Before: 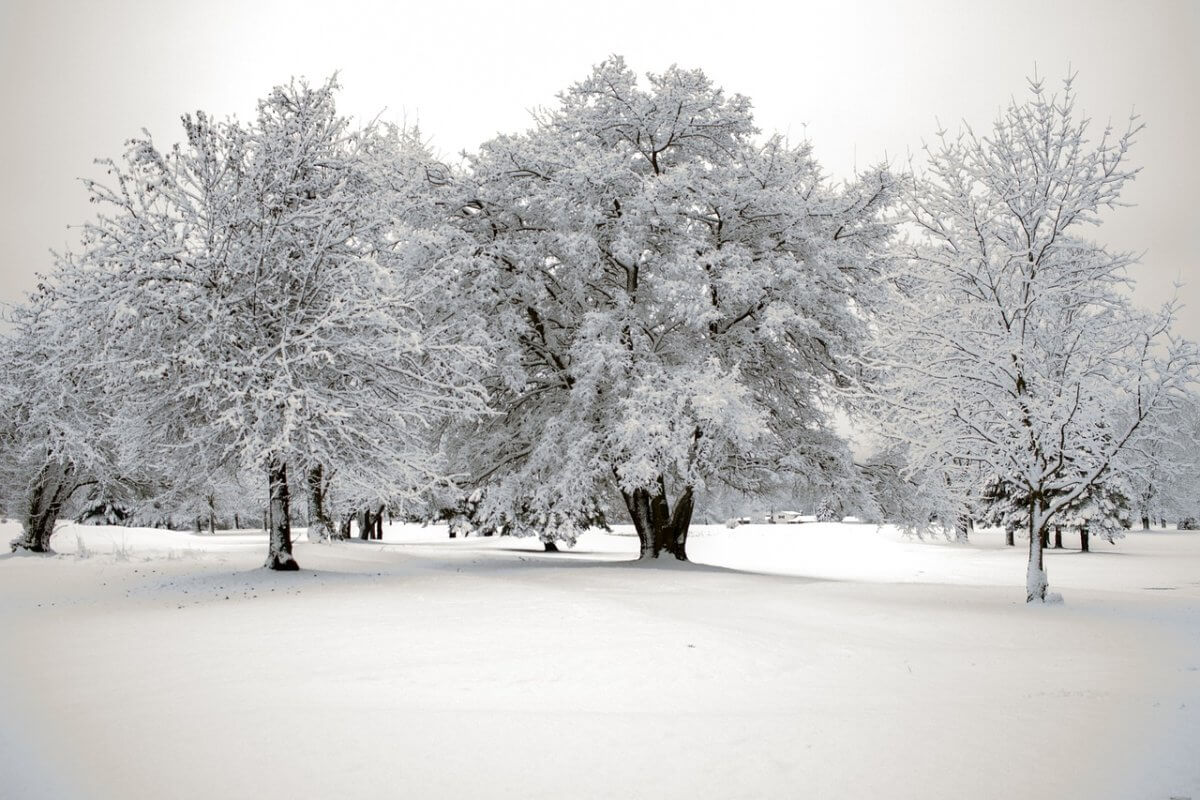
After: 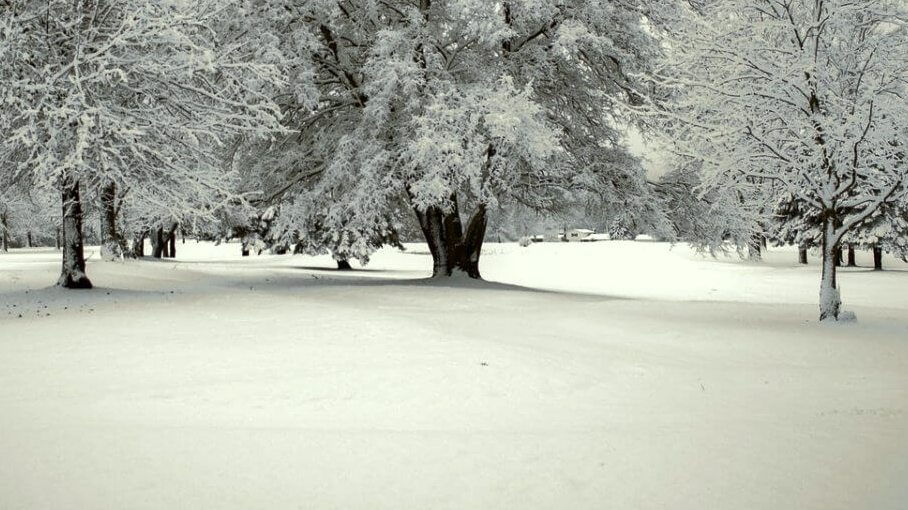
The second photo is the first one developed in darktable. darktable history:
shadows and highlights: radius 337.13, shadows 28.1, soften with gaussian
color correction: highlights a* -4.38, highlights b* 6.64
crop and rotate: left 17.263%, top 35.308%, right 7.051%, bottom 0.825%
